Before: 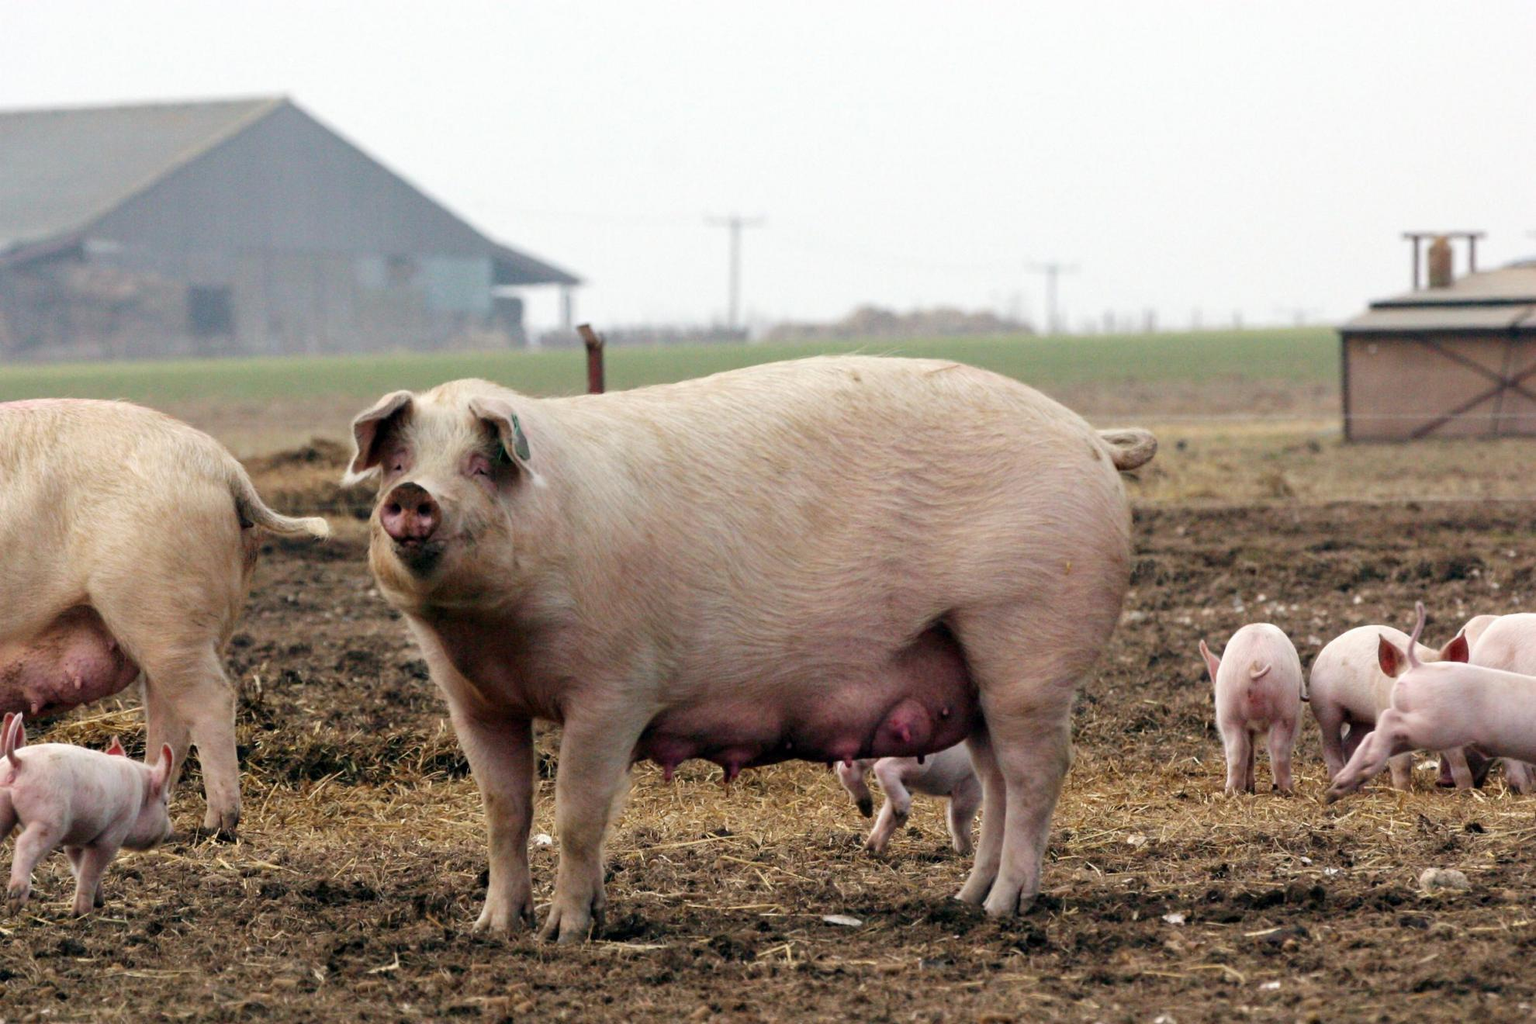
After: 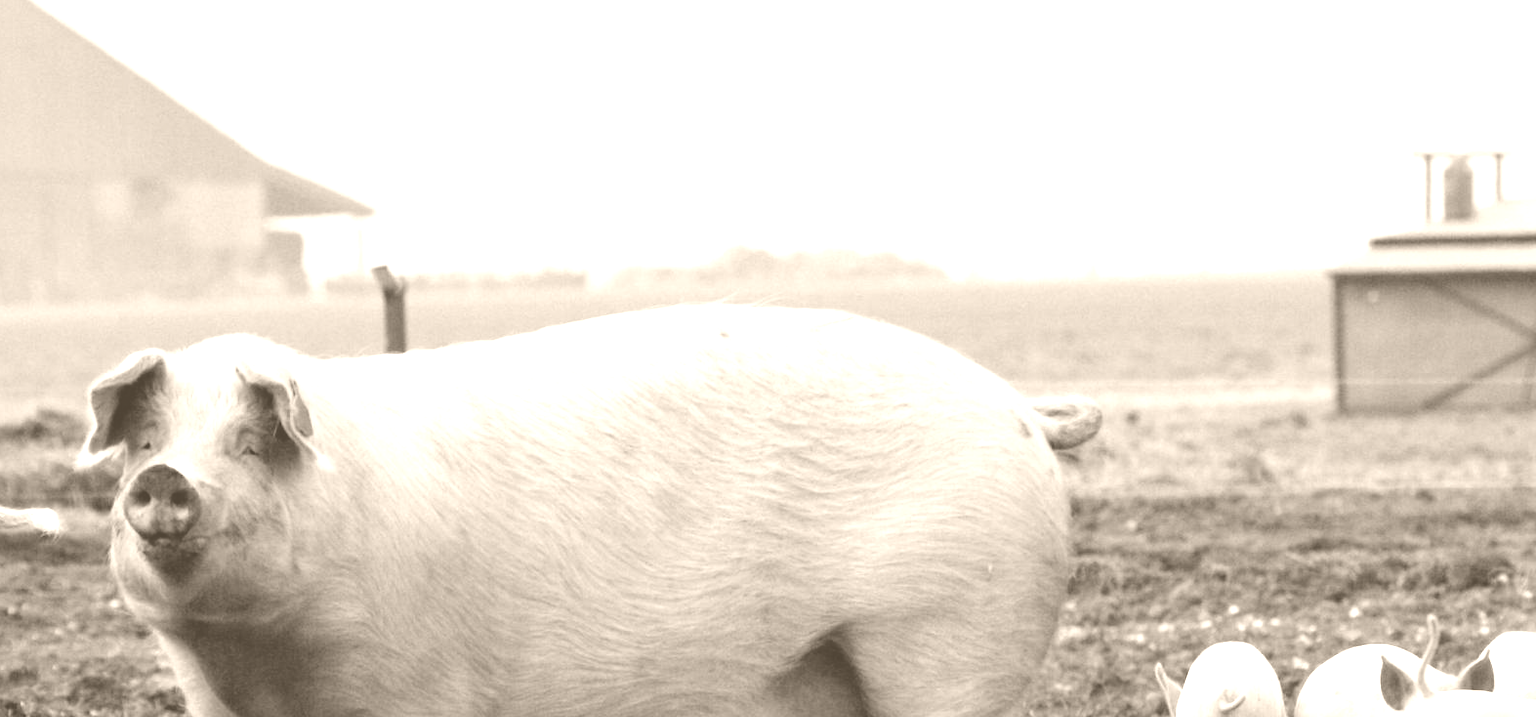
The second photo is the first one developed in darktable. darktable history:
crop: left 18.38%, top 11.092%, right 2.134%, bottom 33.217%
colorize: hue 34.49°, saturation 35.33%, source mix 100%, version 1
